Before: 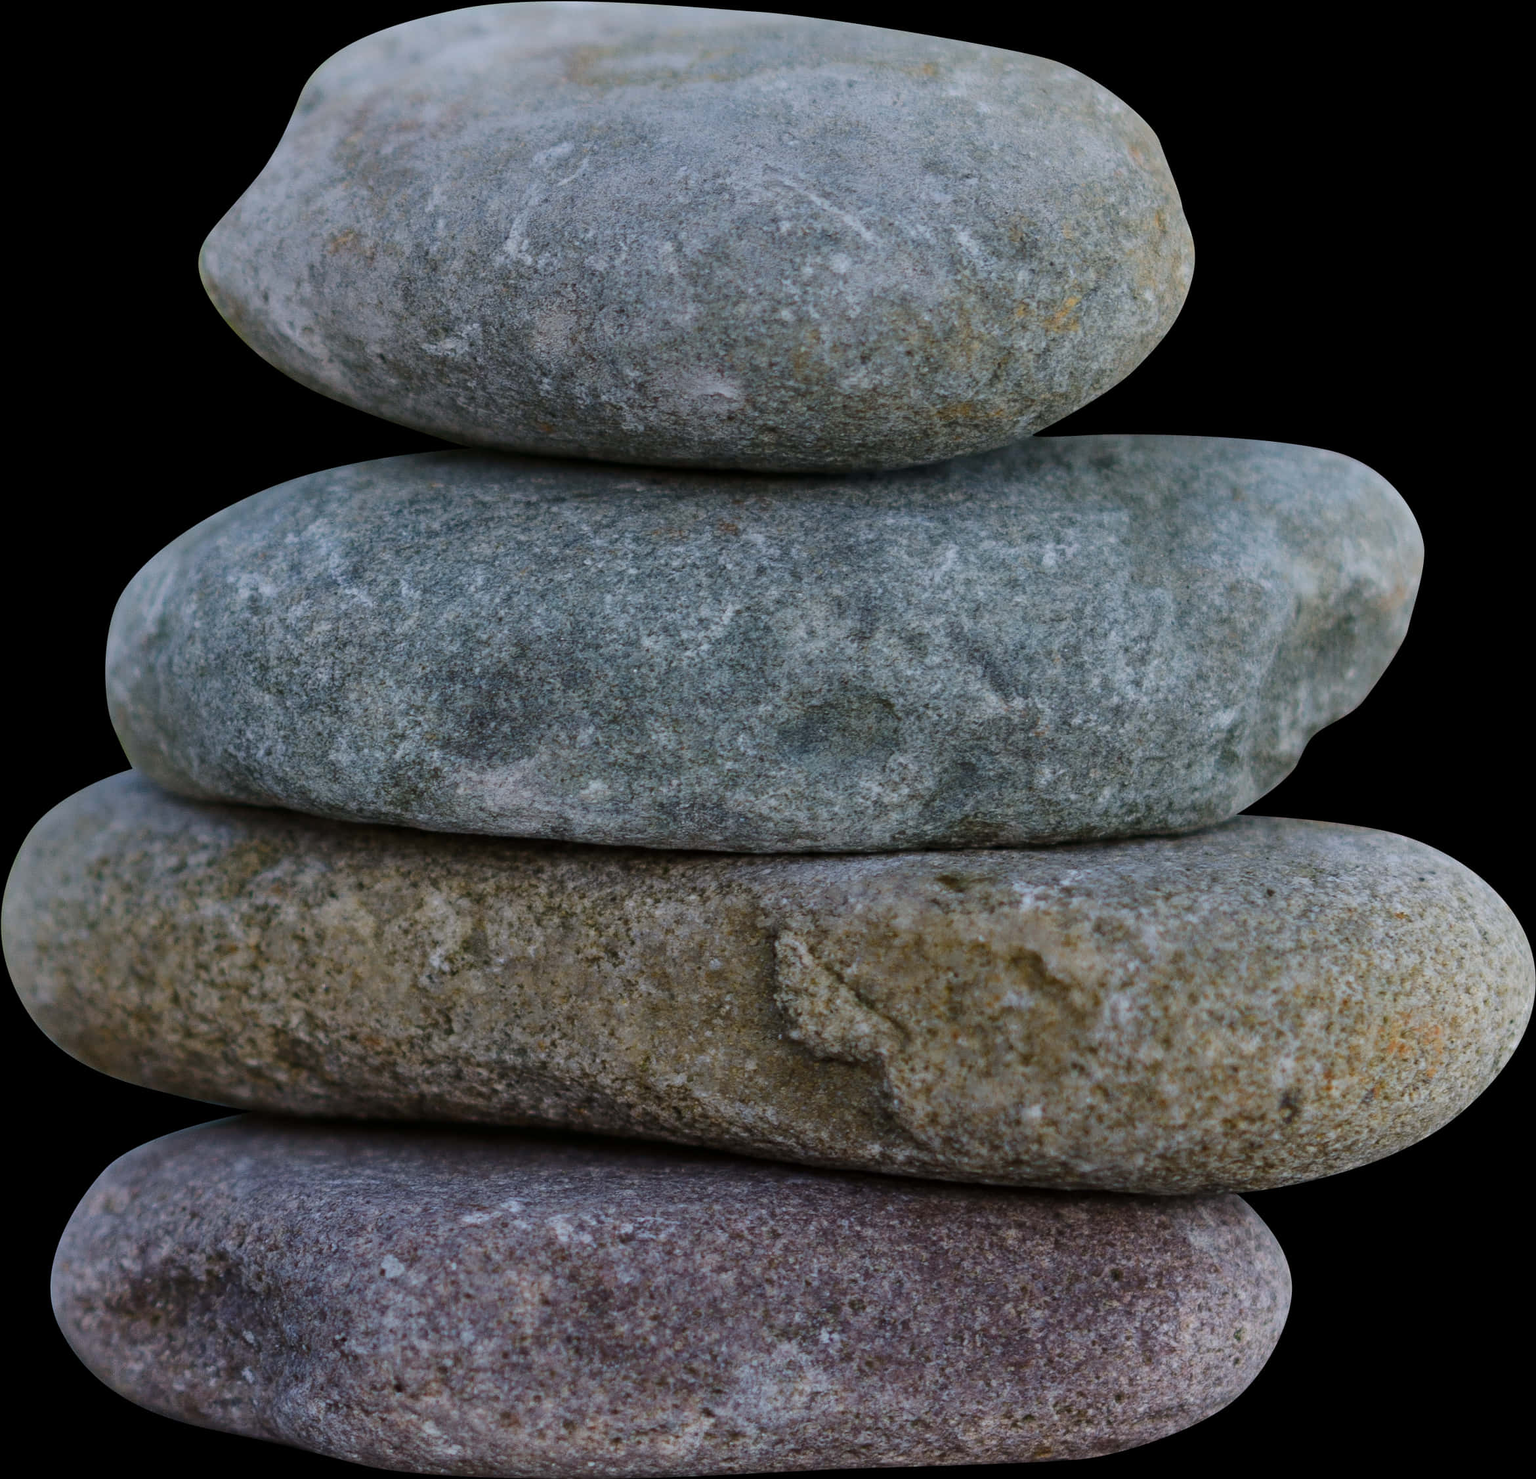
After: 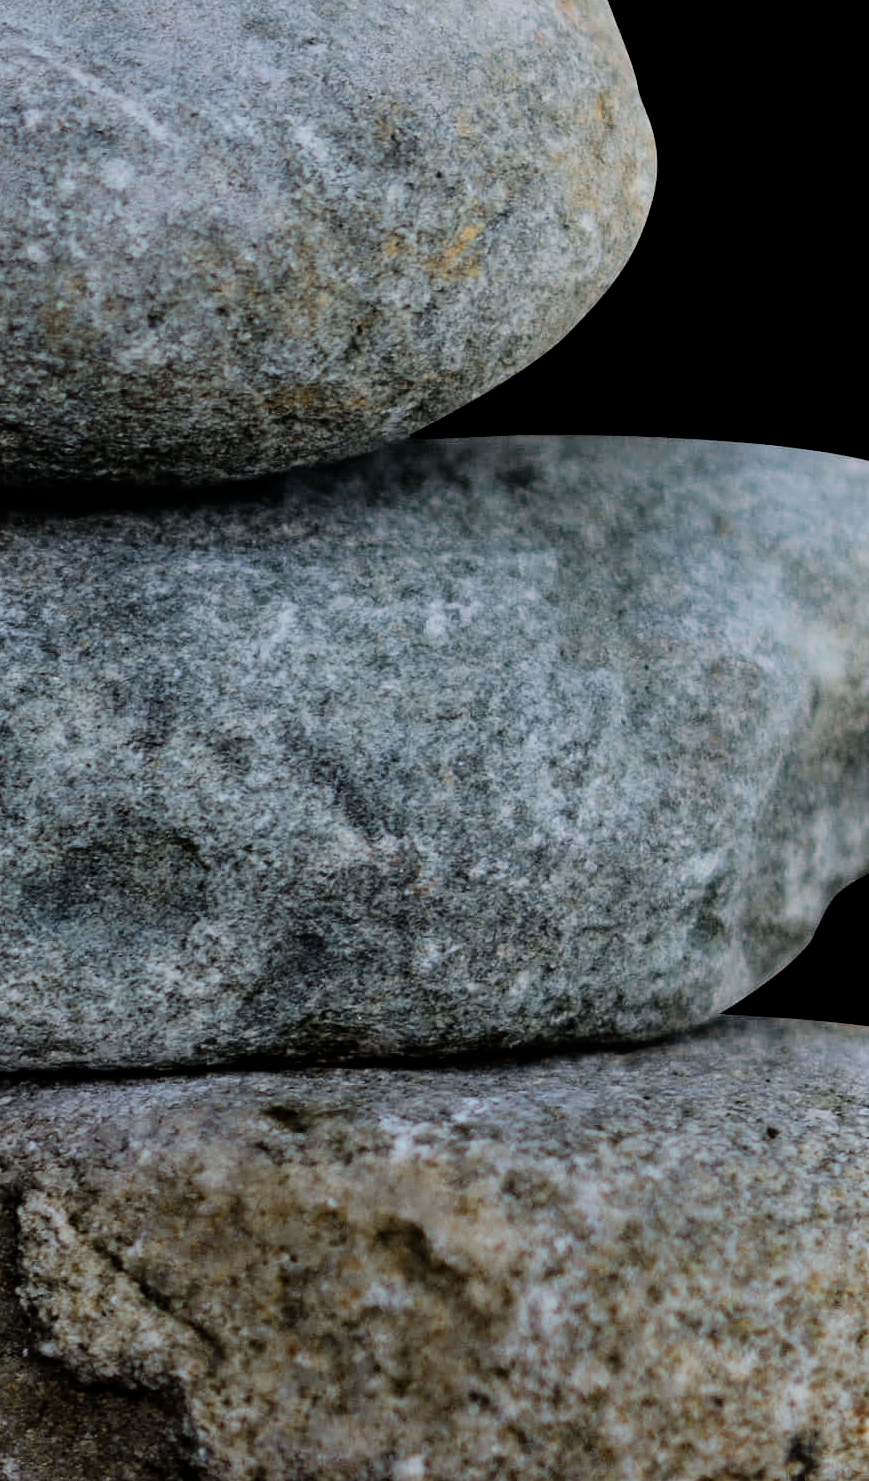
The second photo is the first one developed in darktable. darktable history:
filmic rgb: black relative exposure -5.05 EV, white relative exposure 3.95 EV, hardness 2.9, contrast 1.384, highlights saturation mix -28.72%
crop and rotate: left 49.704%, top 10.109%, right 13.129%, bottom 24.119%
shadows and highlights: shadows -12.3, white point adjustment 3.85, highlights 28.71
